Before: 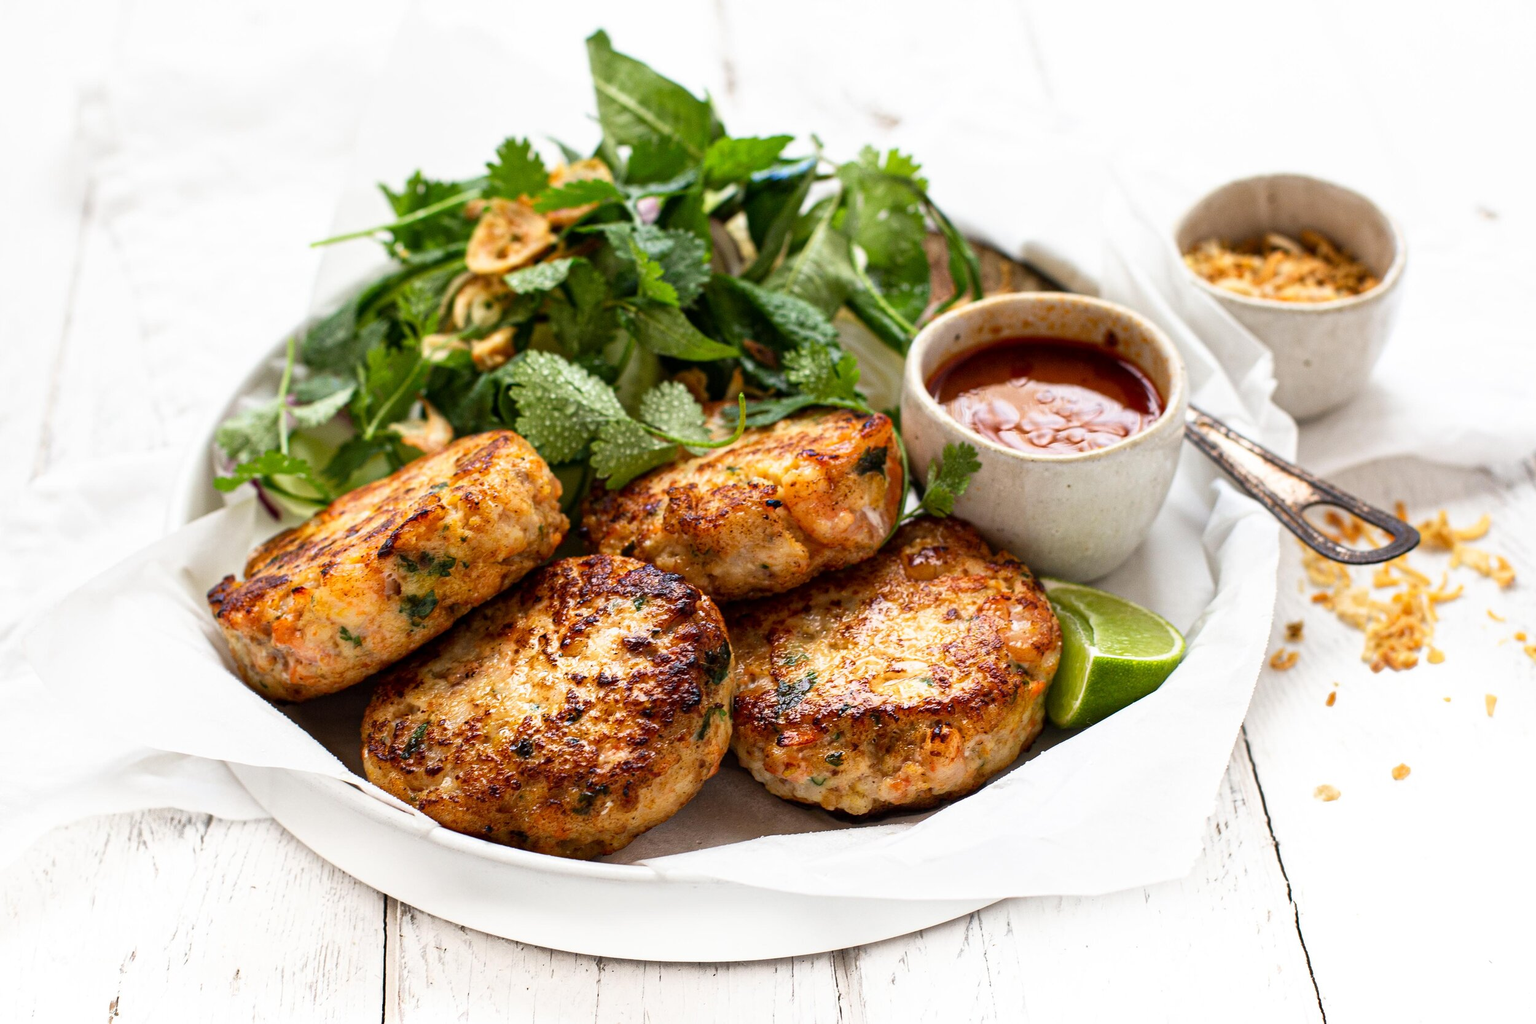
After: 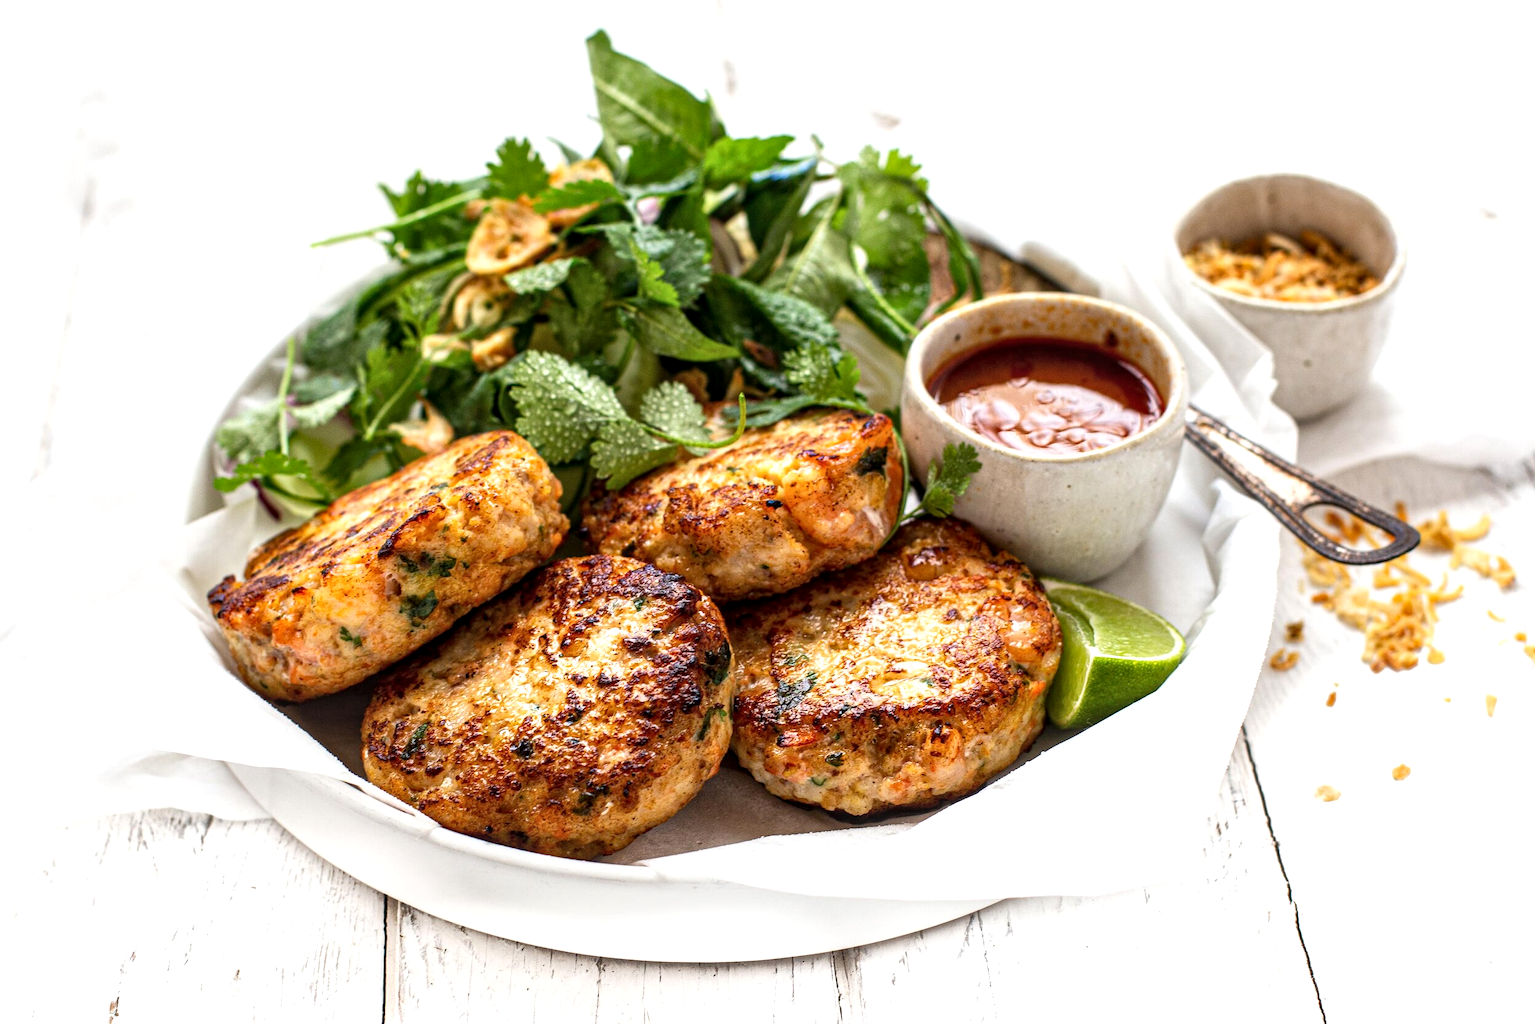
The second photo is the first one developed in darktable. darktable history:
local contrast: detail 130%
exposure: exposure 0.2 EV, compensate highlight preservation false
